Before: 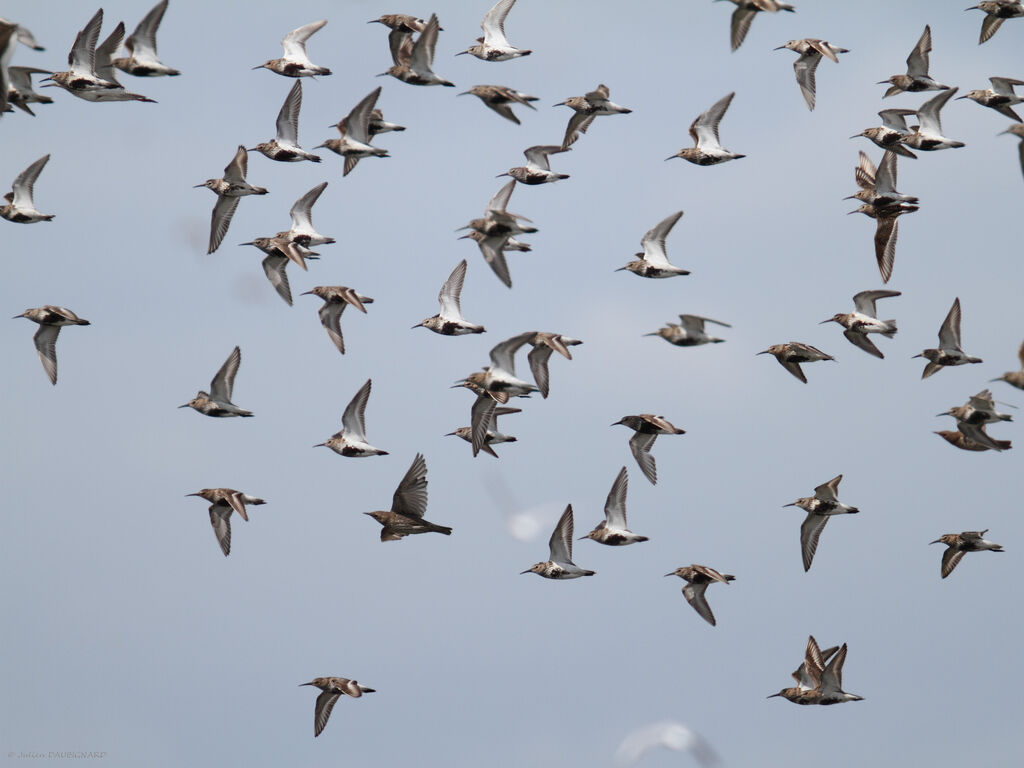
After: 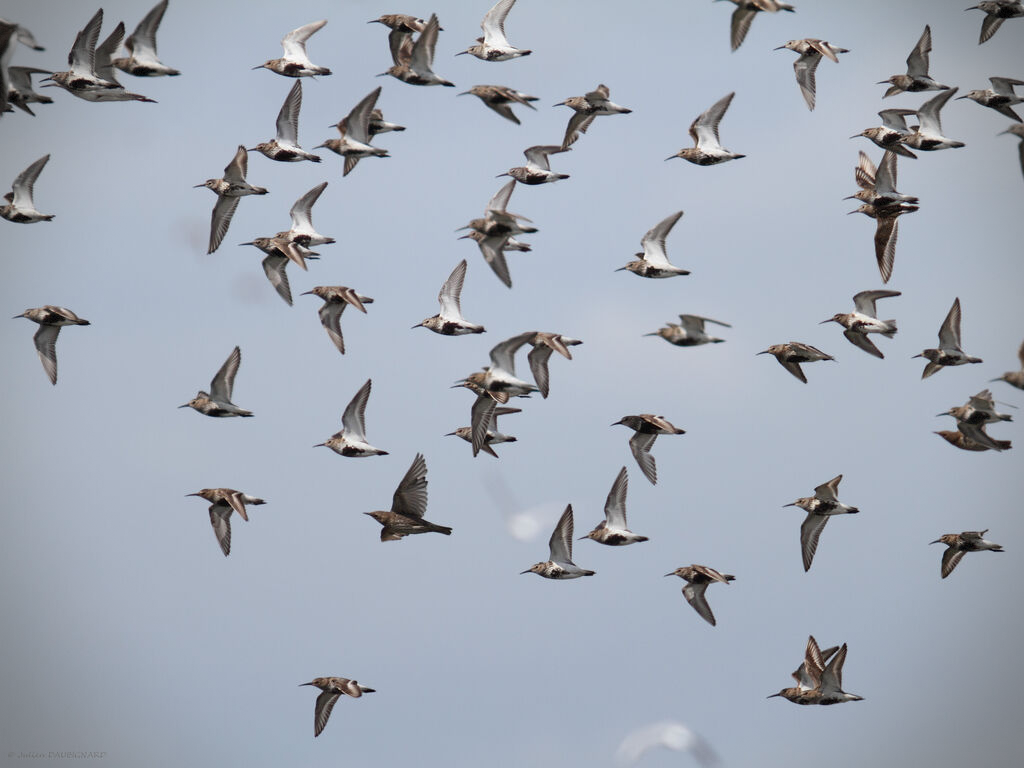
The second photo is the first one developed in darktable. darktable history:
vignetting: dithering 8-bit output
